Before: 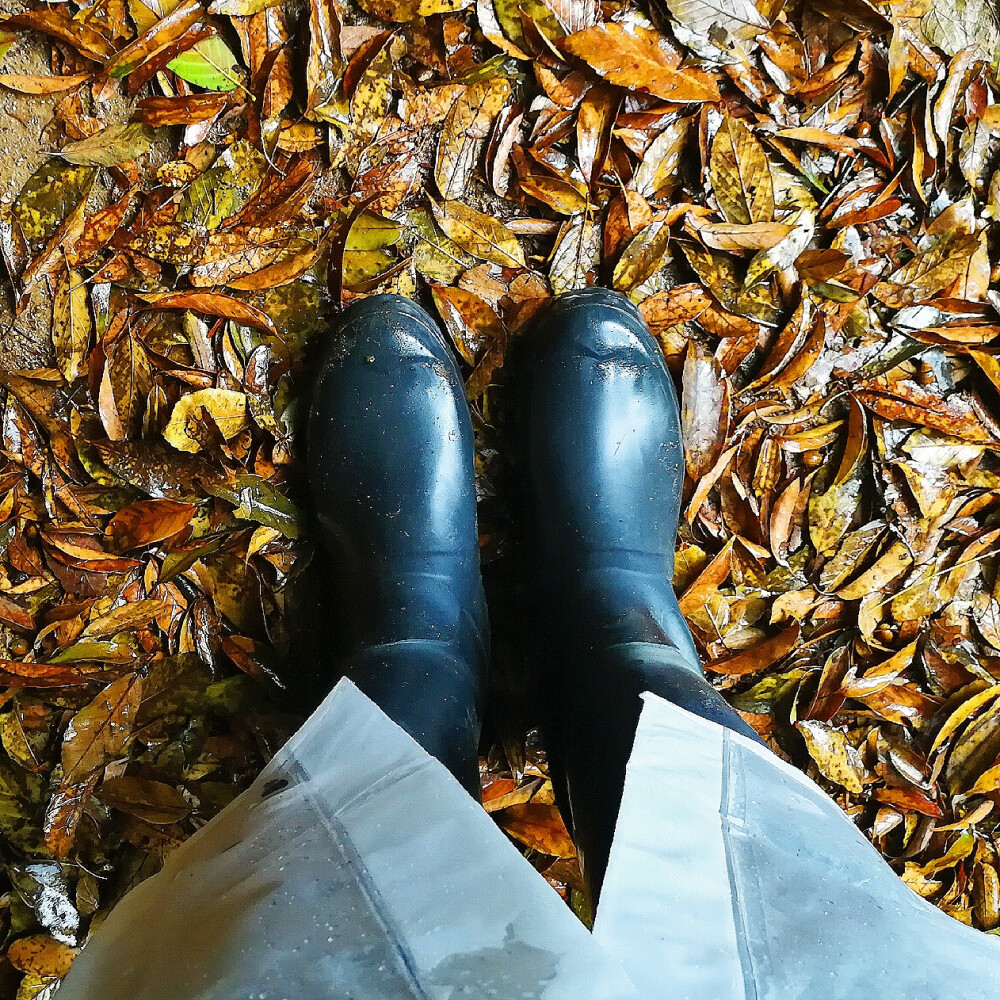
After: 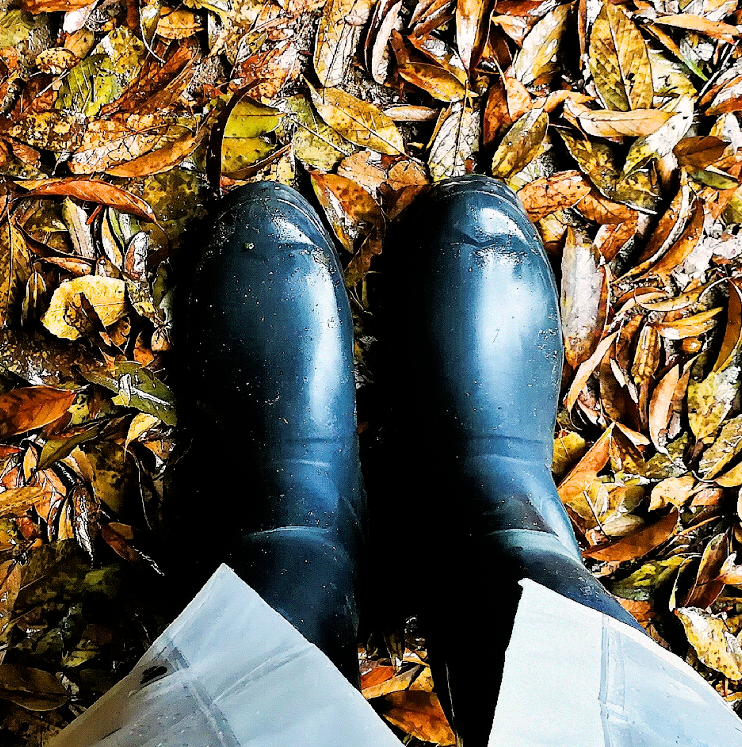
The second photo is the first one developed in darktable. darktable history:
filmic rgb: black relative exposure -5.03 EV, white relative exposure 3.49 EV, threshold -0.28 EV, transition 3.19 EV, structure ↔ texture 99.8%, hardness 3.18, contrast 1.183, highlights saturation mix -48.51%, enable highlight reconstruction true
tone curve: curves: ch0 [(0, 0) (0.003, 0.003) (0.011, 0.011) (0.025, 0.025) (0.044, 0.044) (0.069, 0.069) (0.1, 0.099) (0.136, 0.135) (0.177, 0.176) (0.224, 0.223) (0.277, 0.275) (0.335, 0.333) (0.399, 0.396) (0.468, 0.465) (0.543, 0.546) (0.623, 0.625) (0.709, 0.711) (0.801, 0.802) (0.898, 0.898) (1, 1)], preserve colors none
crop and rotate: left 12.141%, top 11.364%, right 13.611%, bottom 13.886%
exposure: black level correction 0.001, exposure 0.498 EV, compensate highlight preservation false
